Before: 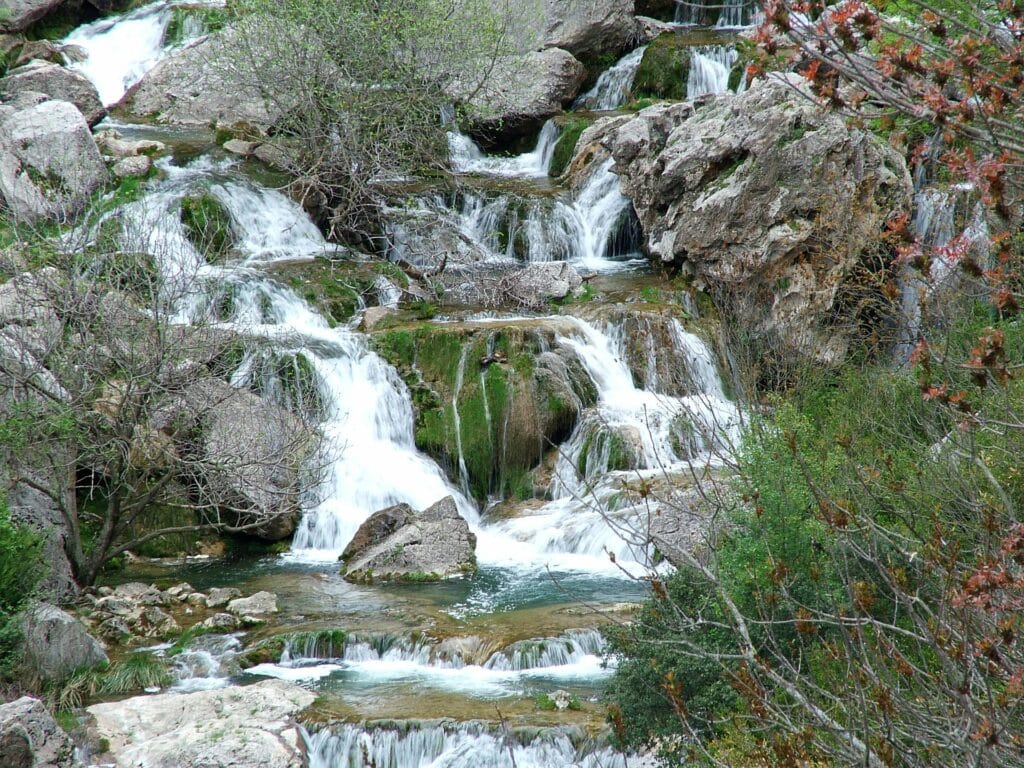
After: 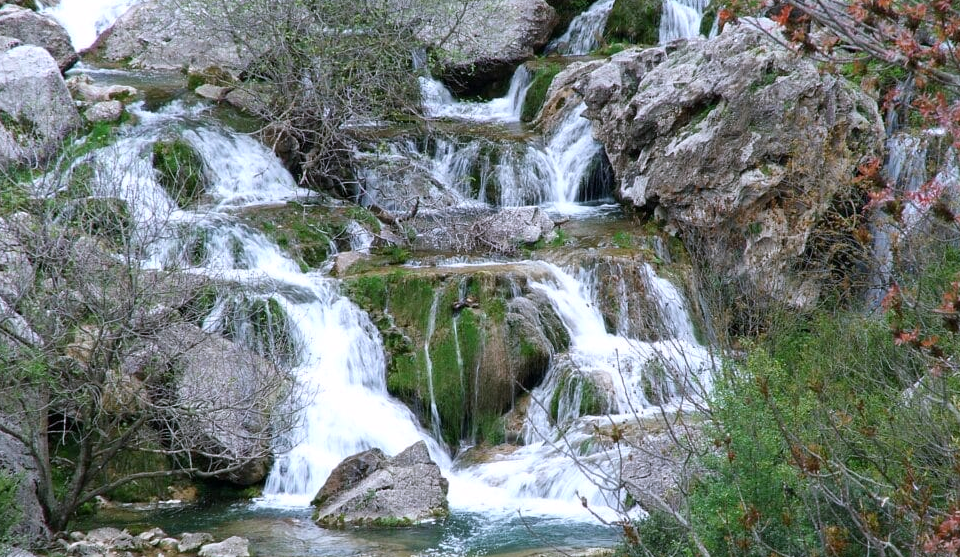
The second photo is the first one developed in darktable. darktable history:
crop: left 2.737%, top 7.287%, right 3.421%, bottom 20.179%
white balance: red 1.004, blue 1.096
